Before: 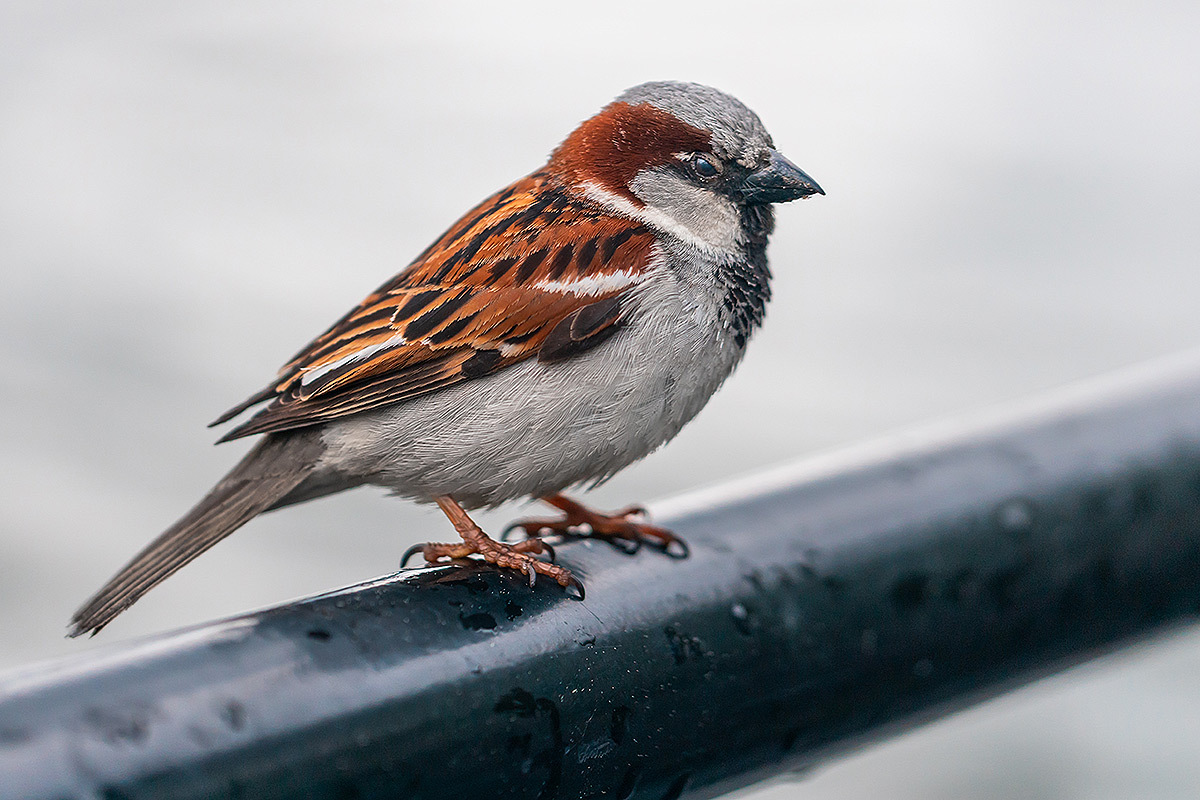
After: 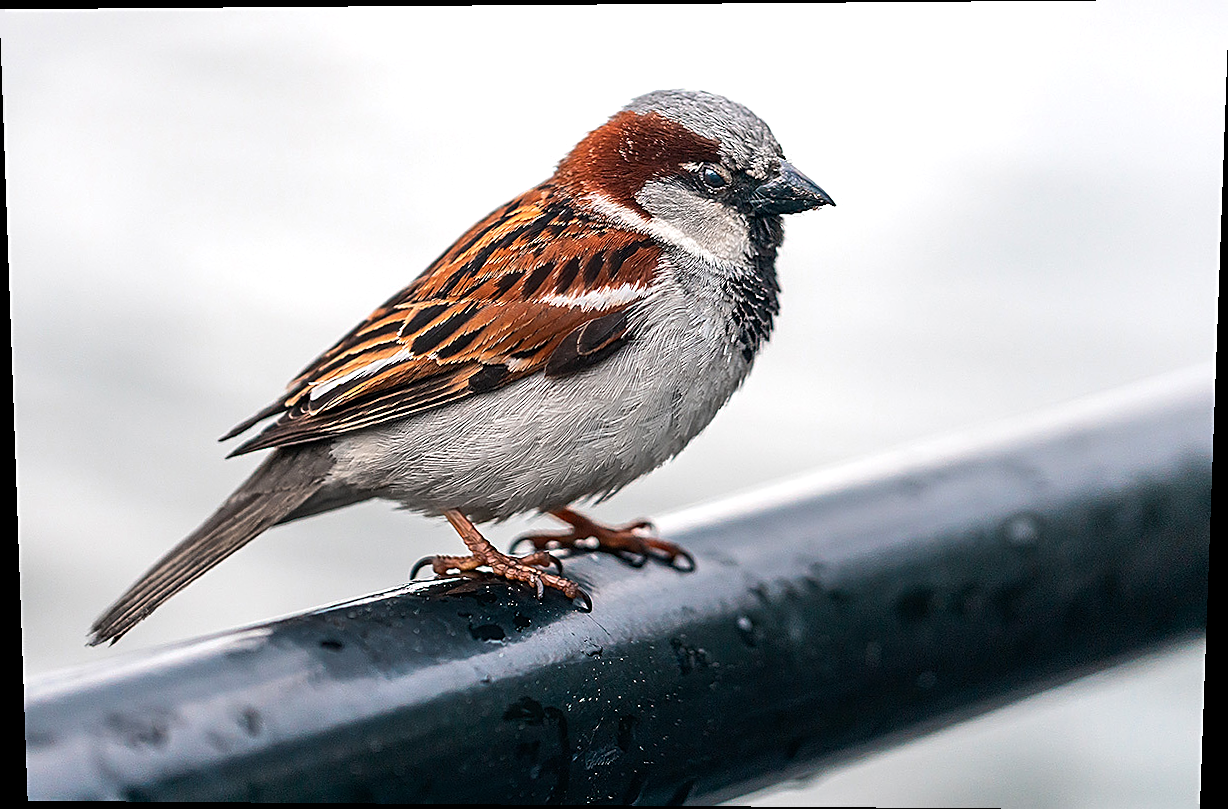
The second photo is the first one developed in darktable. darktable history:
rotate and perspective: lens shift (vertical) 0.048, lens shift (horizontal) -0.024, automatic cropping off
sharpen: on, module defaults
tone equalizer: -8 EV -0.417 EV, -7 EV -0.389 EV, -6 EV -0.333 EV, -5 EV -0.222 EV, -3 EV 0.222 EV, -2 EV 0.333 EV, -1 EV 0.389 EV, +0 EV 0.417 EV, edges refinement/feathering 500, mask exposure compensation -1.57 EV, preserve details no
